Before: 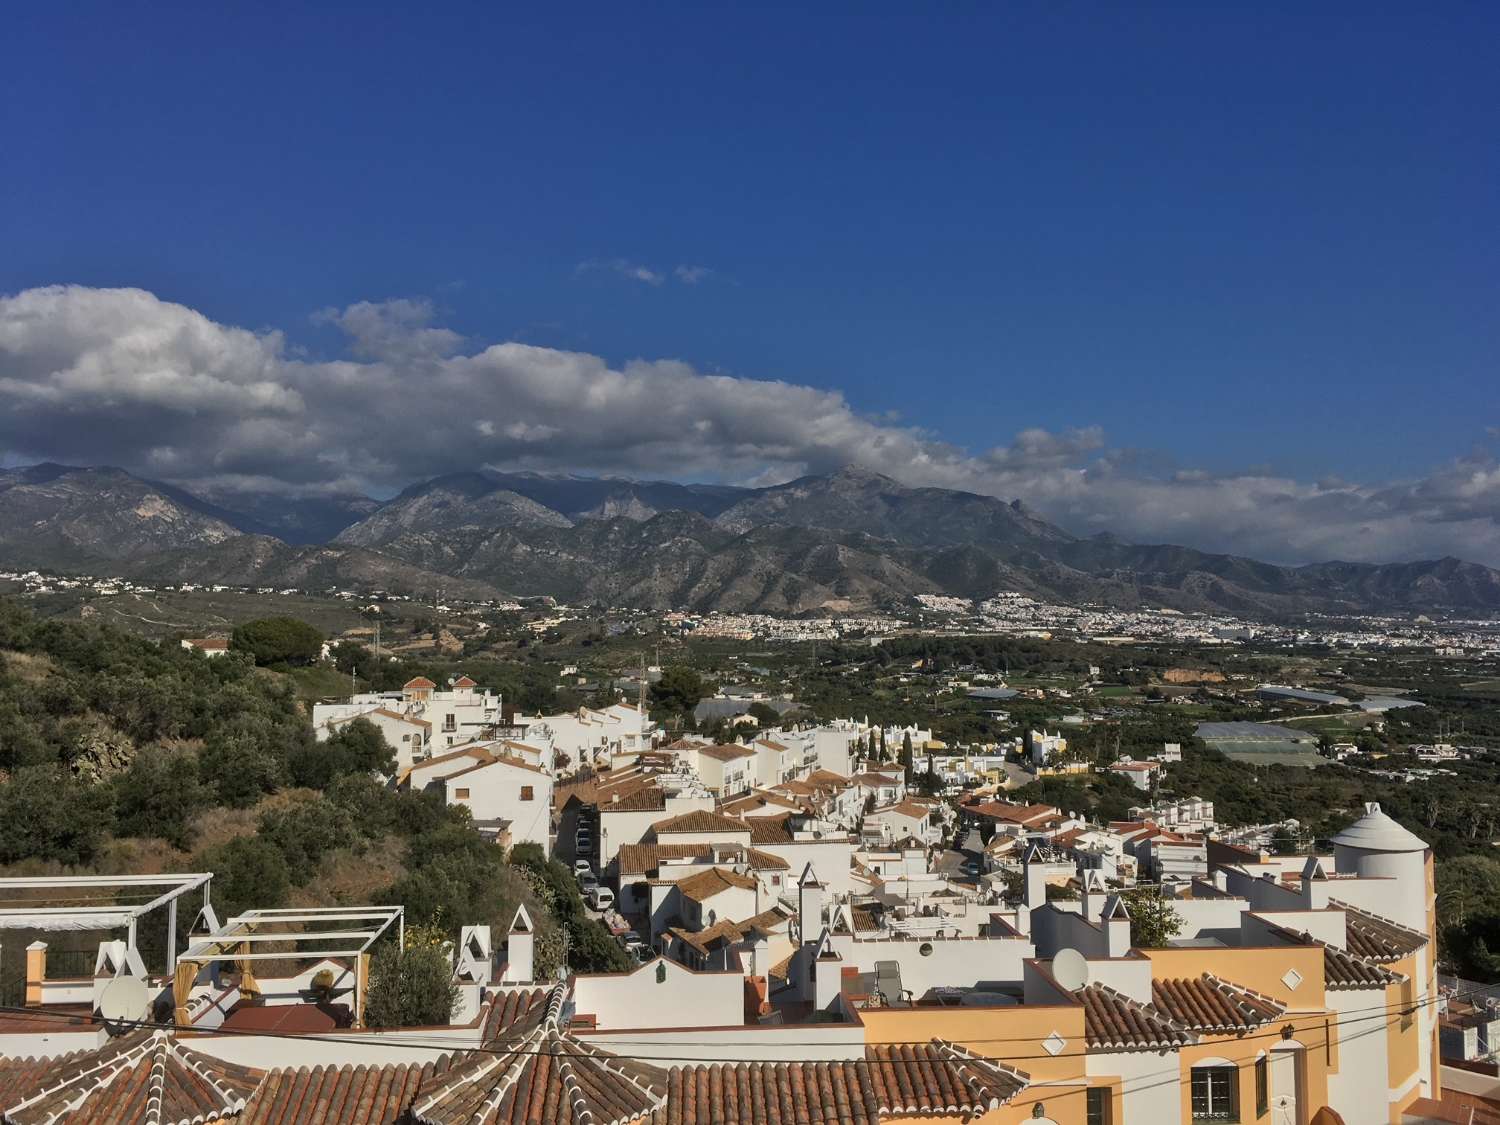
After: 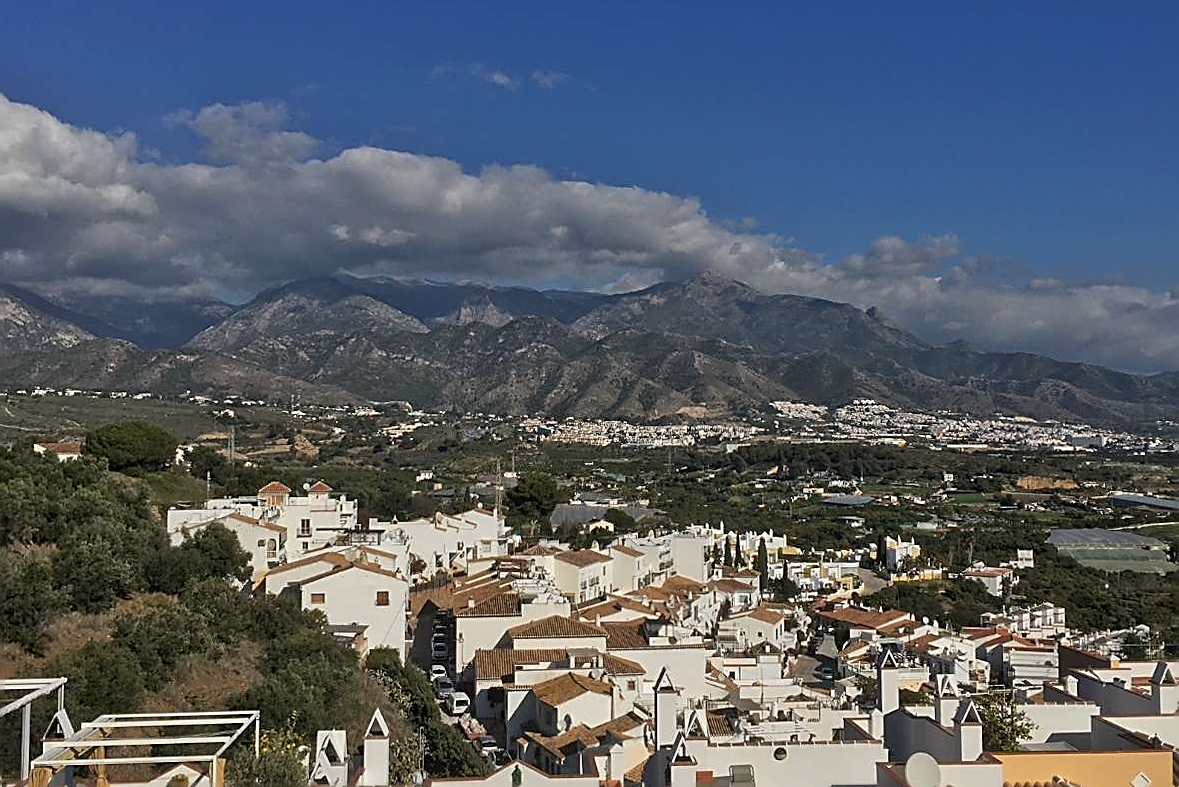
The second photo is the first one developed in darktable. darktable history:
rotate and perspective: rotation 0.174°, lens shift (vertical) 0.013, lens shift (horizontal) 0.019, shear 0.001, automatic cropping original format, crop left 0.007, crop right 0.991, crop top 0.016, crop bottom 0.997
crop: left 9.712%, top 16.928%, right 10.845%, bottom 12.332%
sharpen: amount 0.901
